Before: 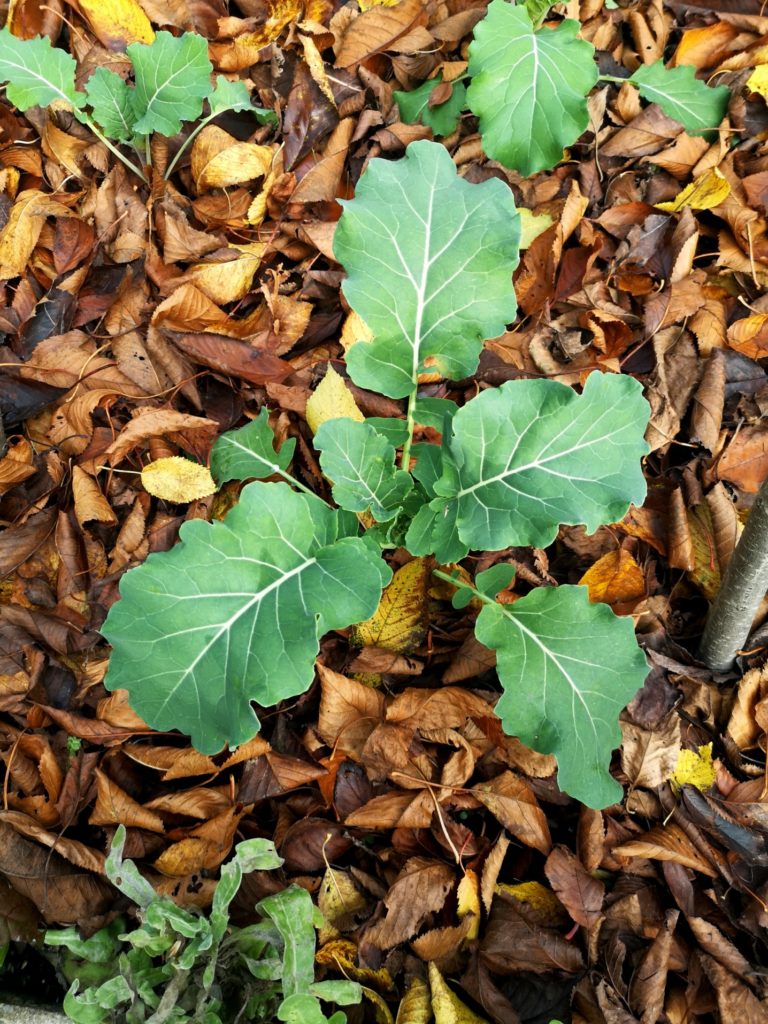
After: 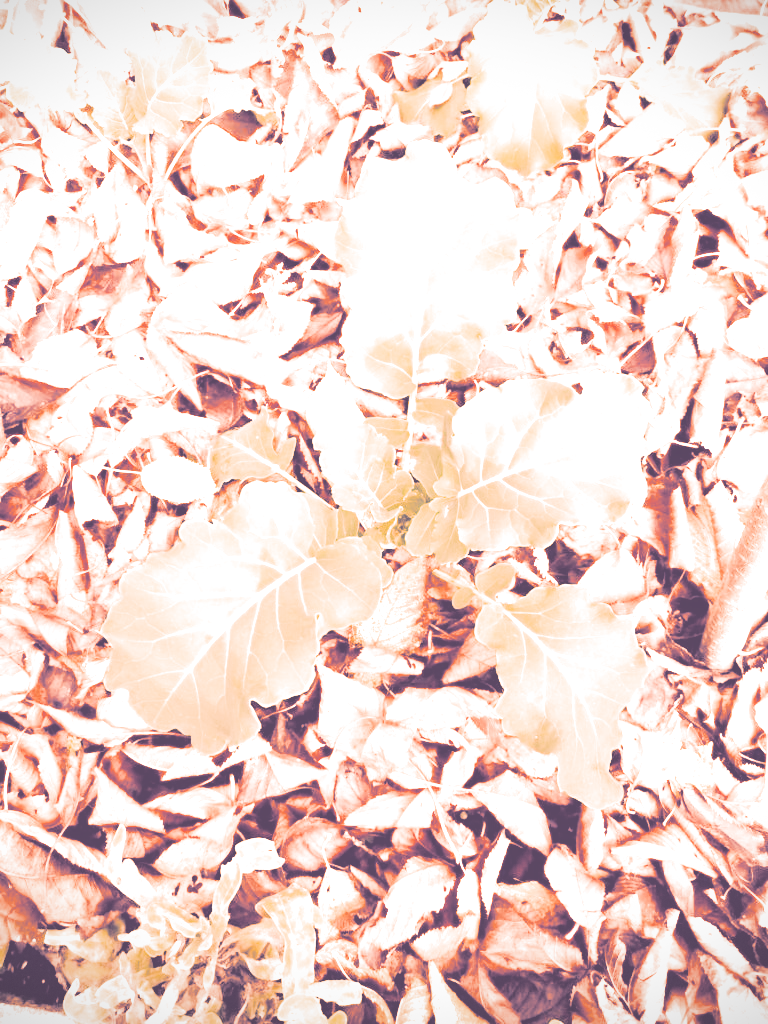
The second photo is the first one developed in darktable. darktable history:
vibrance: vibrance 60%
contrast equalizer: y [[0.5 ×4, 0.467, 0.376], [0.5 ×6], [0.5 ×6], [0 ×6], [0 ×6]]
global tonemap: drago (0.7, 100)
white balance: red 1.982, blue 1.299
vignetting: fall-off start 100%, fall-off radius 71%, brightness -0.434, saturation -0.2, width/height ratio 1.178, dithering 8-bit output, unbound false
local contrast: mode bilateral grid, contrast 100, coarseness 100, detail 94%, midtone range 0.2
contrast brightness saturation: contrast 0.25, saturation -0.31
tone curve: curves: ch0 [(0, 0.211) (0.15, 0.25) (1, 0.953)], color space Lab, independent channels, preserve colors none
base curve: curves: ch0 [(0, 0.02) (0.083, 0.036) (1, 1)], preserve colors none
exposure: black level correction -0.005, exposure 1 EV, compensate highlight preservation false
color correction: highlights a* 40, highlights b* 40, saturation 0.69
split-toning: shadows › hue 266.4°, shadows › saturation 0.4, highlights › hue 61.2°, highlights › saturation 0.3, compress 0%
